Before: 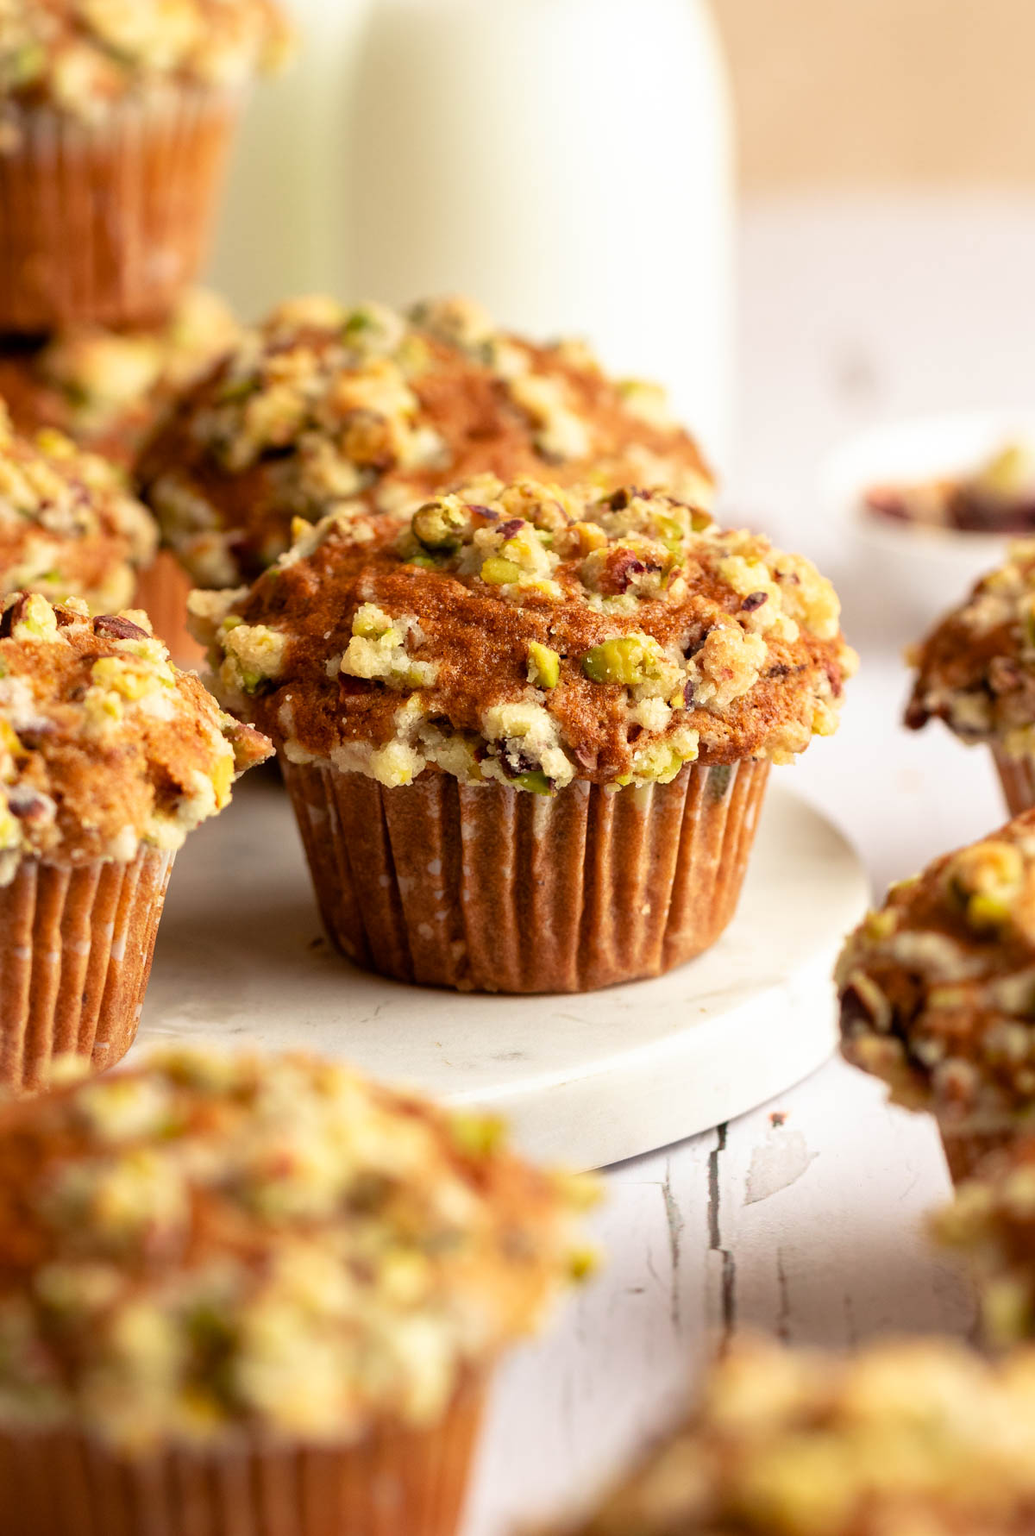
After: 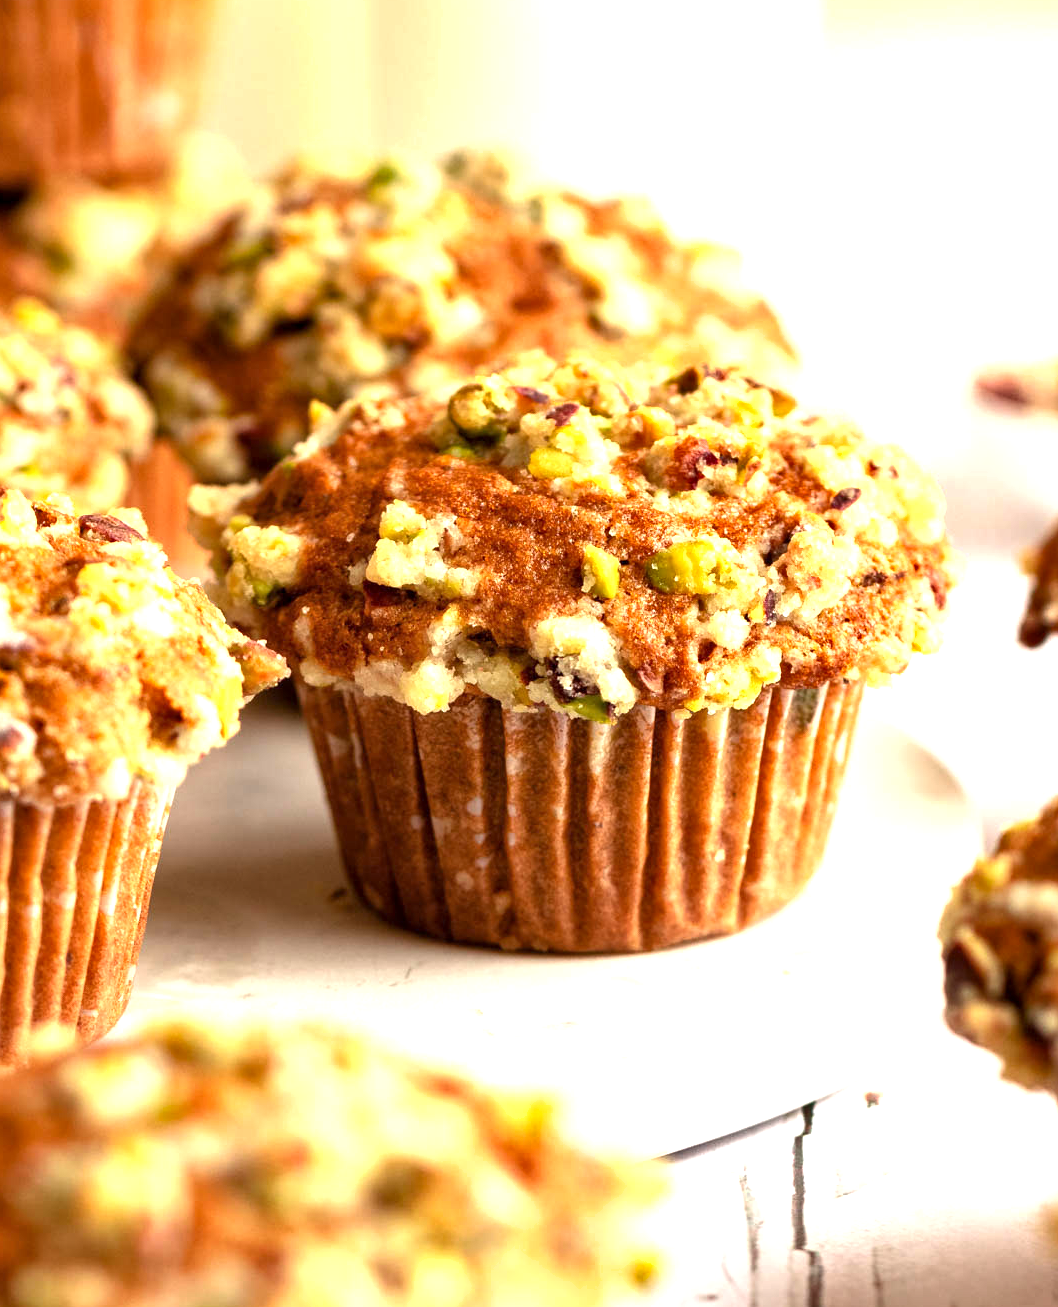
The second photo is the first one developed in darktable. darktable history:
exposure: black level correction 0, exposure 0.891 EV, compensate highlight preservation false
crop and rotate: left 2.451%, top 11.228%, right 9.315%, bottom 15.334%
local contrast: highlights 101%, shadows 98%, detail 120%, midtone range 0.2
shadows and highlights: shadows 37.67, highlights -28.18, soften with gaussian
